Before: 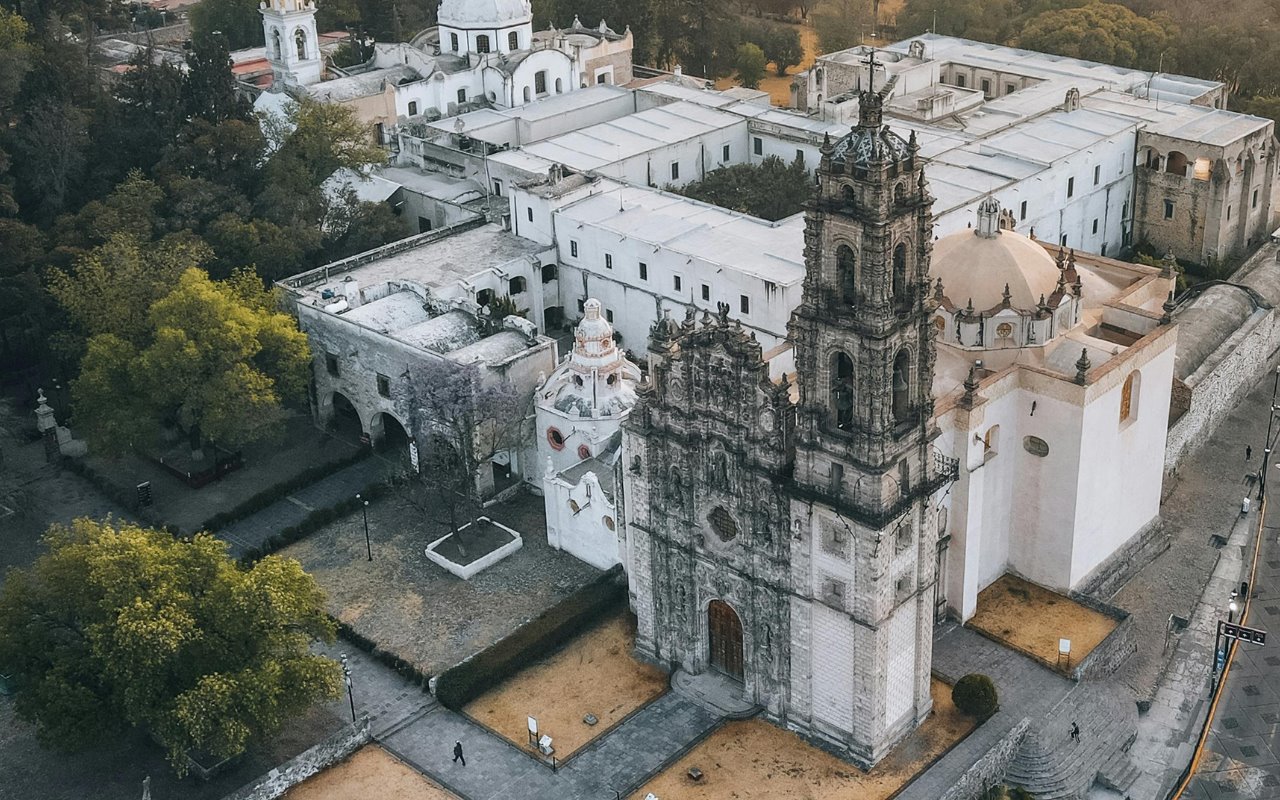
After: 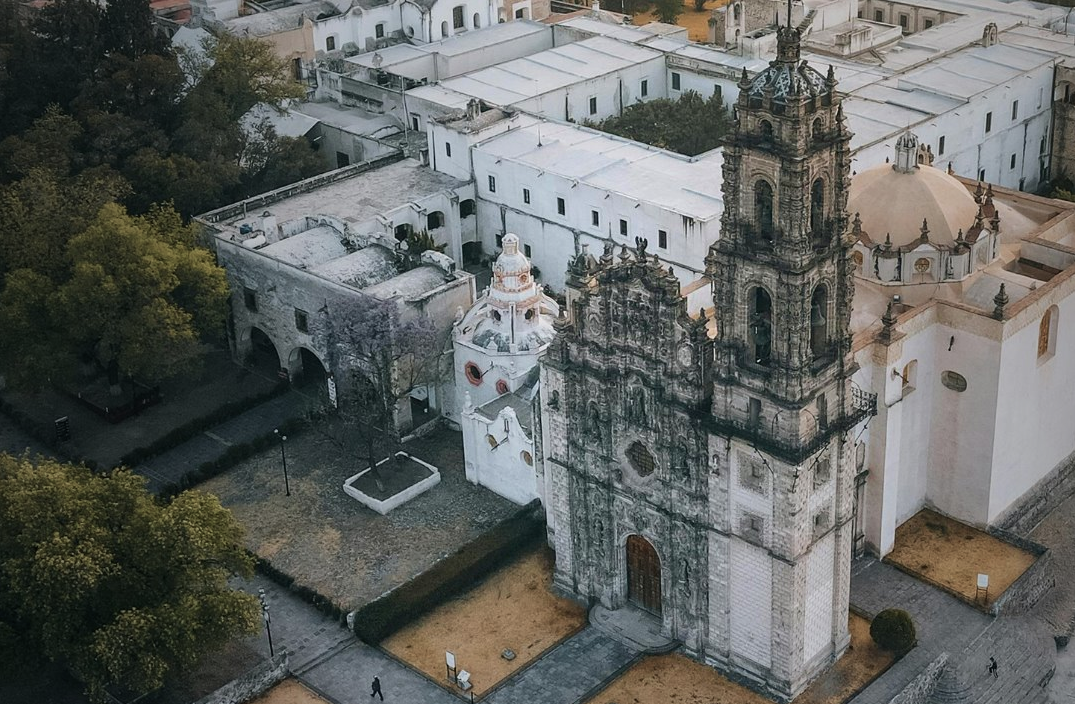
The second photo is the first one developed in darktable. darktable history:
vignetting: fall-off start 18.05%, fall-off radius 136.65%, brightness -0.577, saturation -0.26, center (0.216, -0.243), width/height ratio 0.627, shape 0.594
velvia: on, module defaults
crop: left 6.448%, top 8.186%, right 9.533%, bottom 3.782%
